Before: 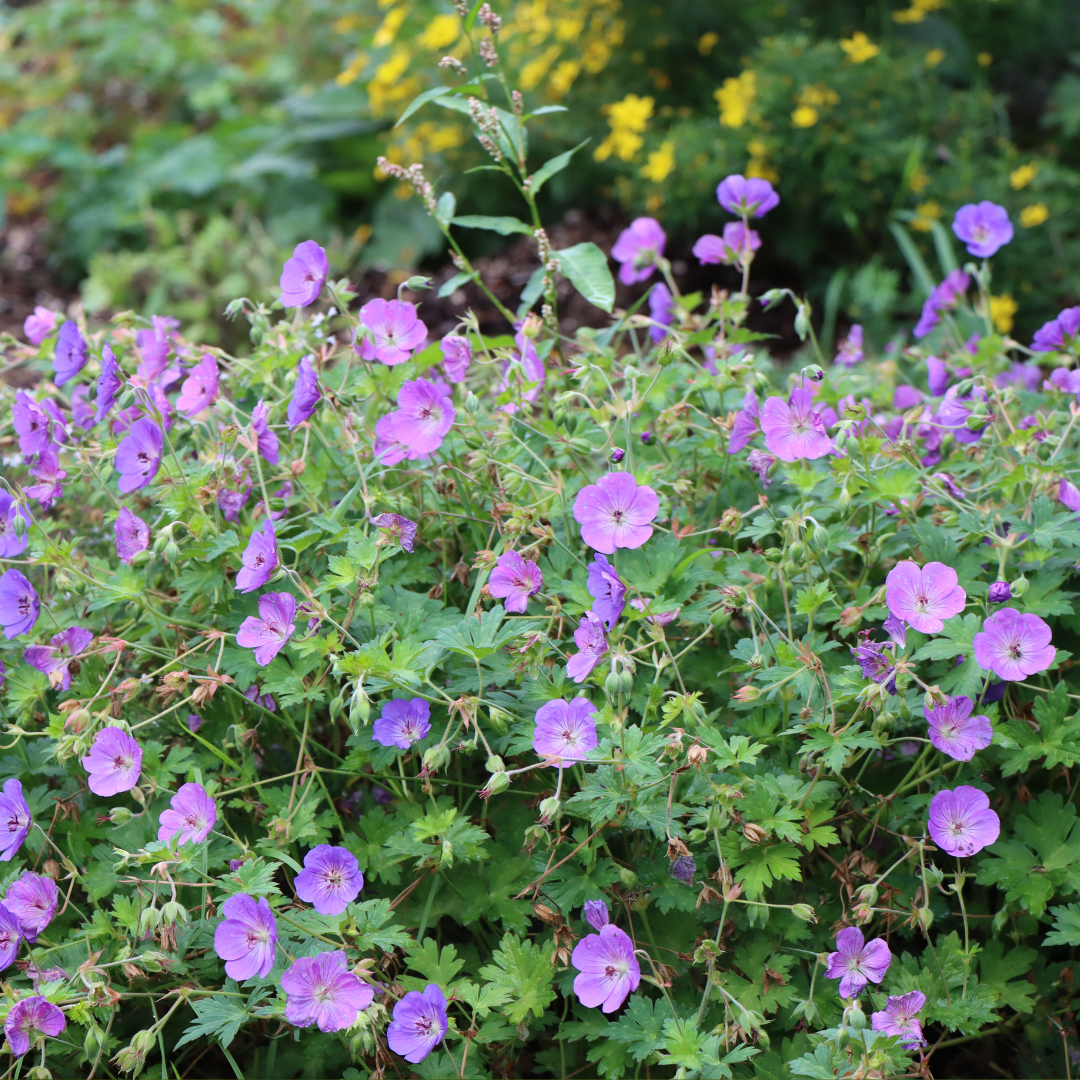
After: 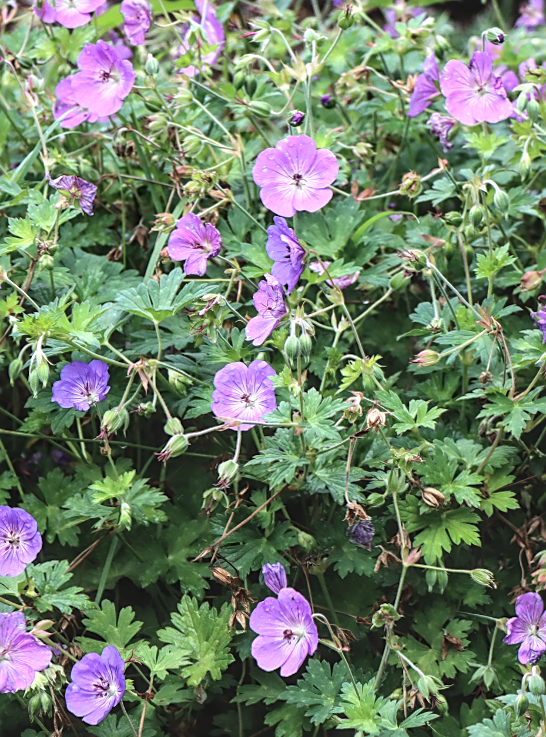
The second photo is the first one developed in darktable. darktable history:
local contrast: detail 150%
crop and rotate: left 29.237%, top 31.152%, right 19.807%
tone equalizer: -8 EV -0.75 EV, -7 EV -0.7 EV, -6 EV -0.6 EV, -5 EV -0.4 EV, -3 EV 0.4 EV, -2 EV 0.6 EV, -1 EV 0.7 EV, +0 EV 0.75 EV, edges refinement/feathering 500, mask exposure compensation -1.57 EV, preserve details no
exposure: black level correction -0.036, exposure -0.497 EV, compensate highlight preservation false
color zones: curves: ch1 [(0, 0.523) (0.143, 0.545) (0.286, 0.52) (0.429, 0.506) (0.571, 0.503) (0.714, 0.503) (0.857, 0.508) (1, 0.523)]
rotate and perspective: rotation 0.192°, lens shift (horizontal) -0.015, crop left 0.005, crop right 0.996, crop top 0.006, crop bottom 0.99
sharpen: on, module defaults
